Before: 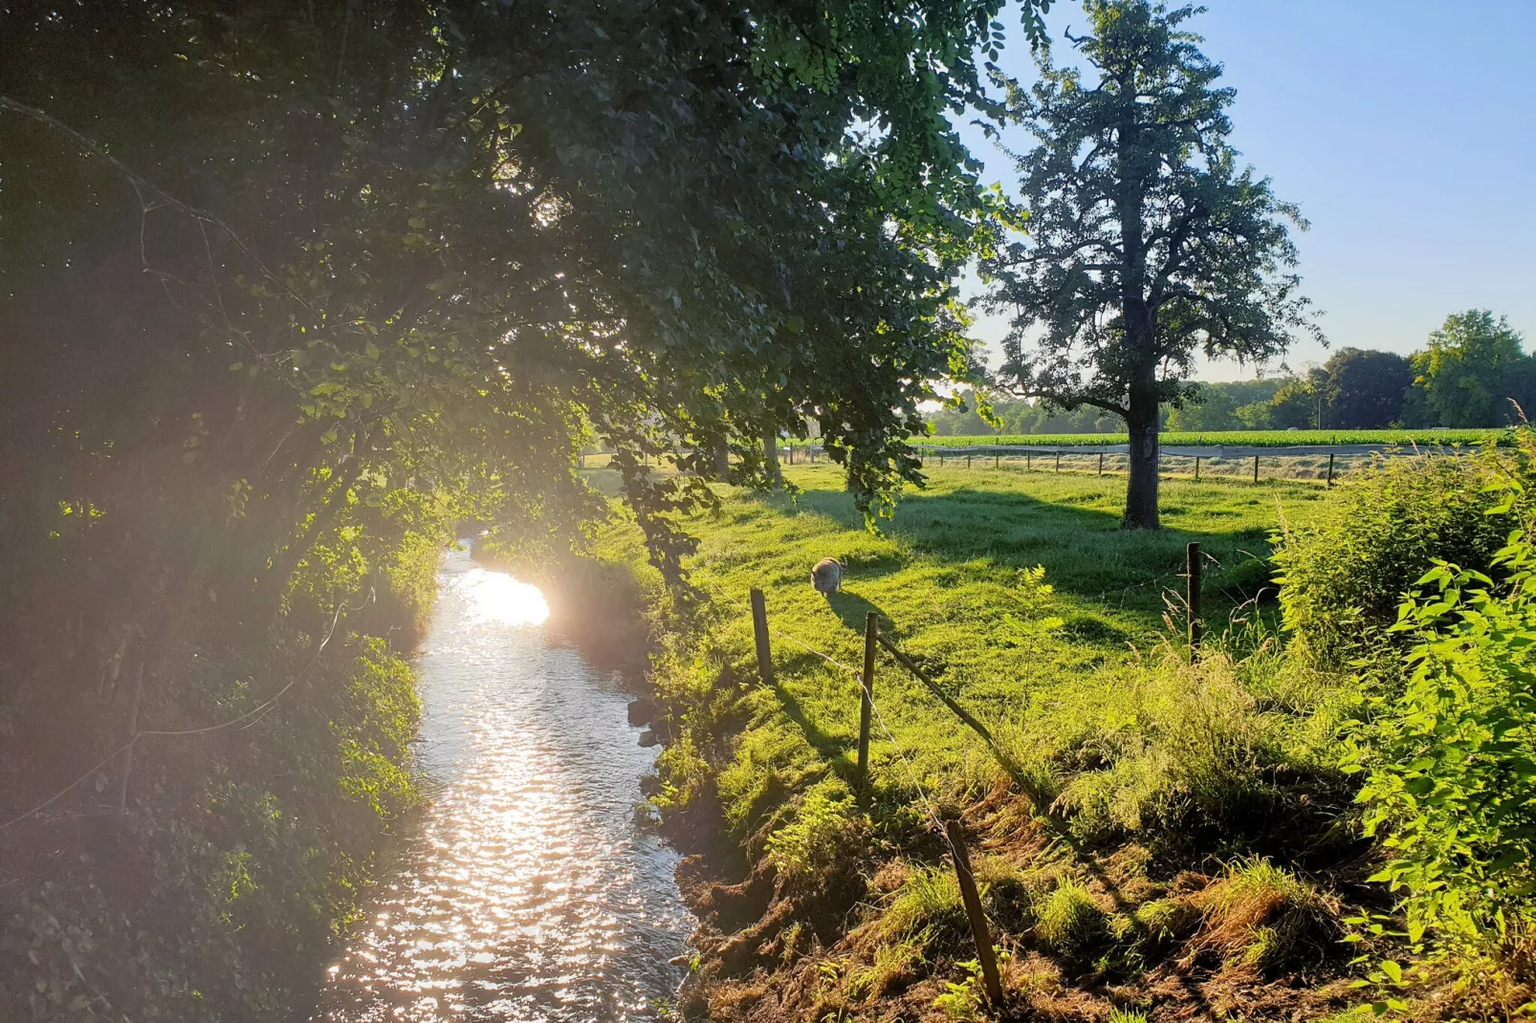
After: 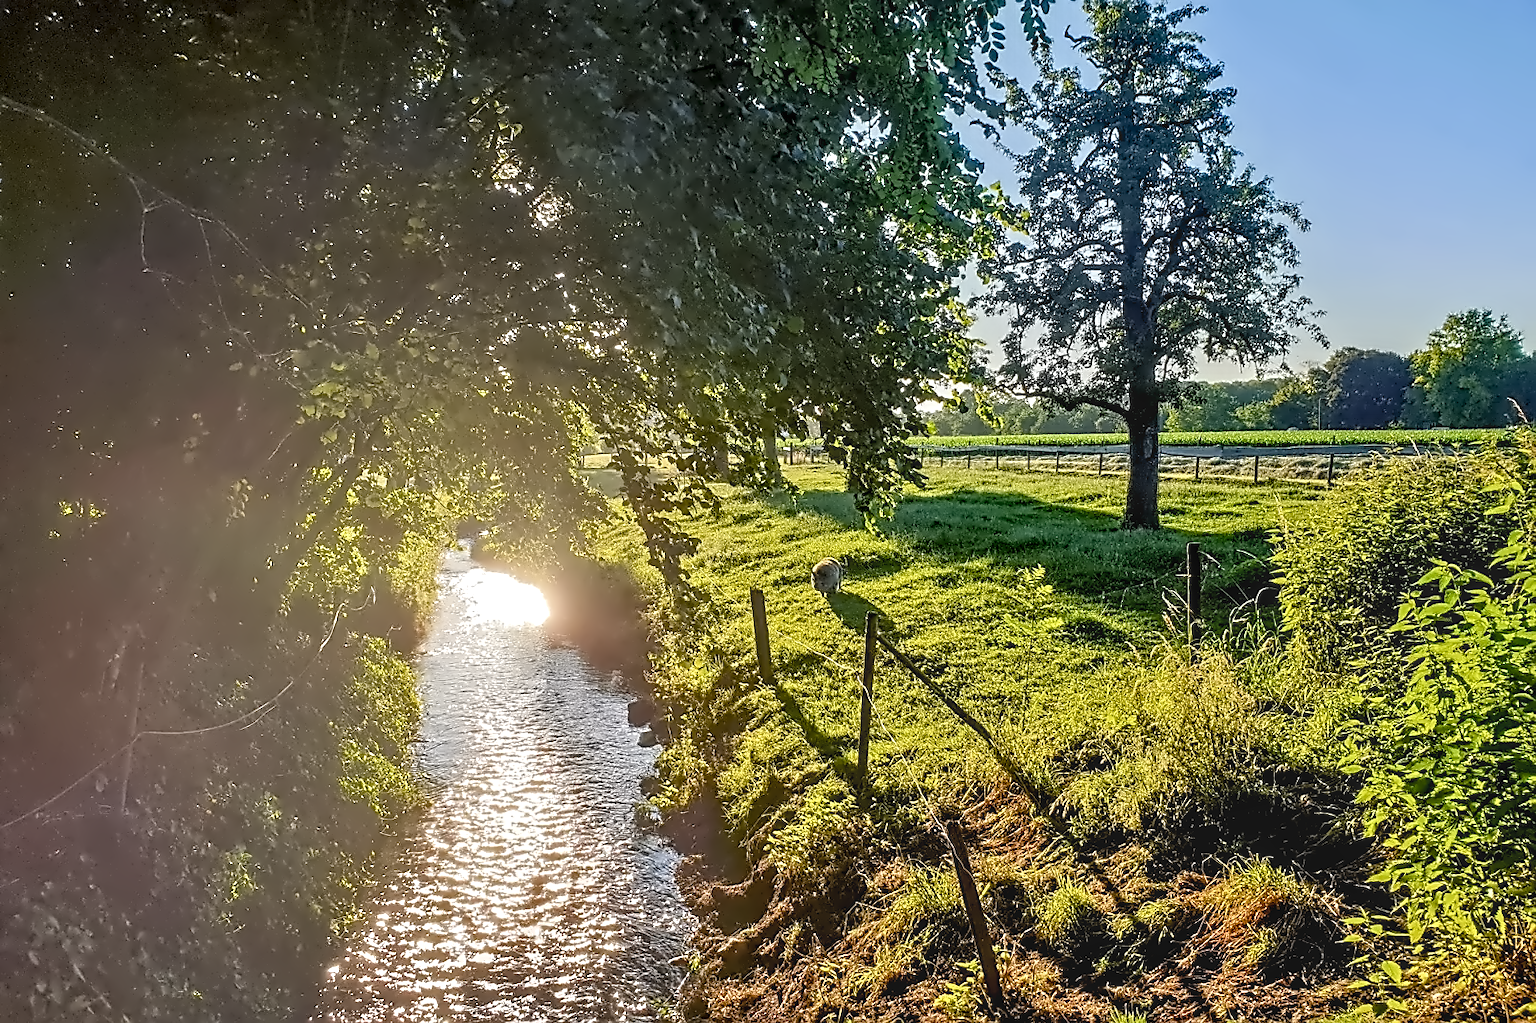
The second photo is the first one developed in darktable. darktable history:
contrast equalizer "denoise & sharpen": octaves 7, y [[0.5, 0.542, 0.583, 0.625, 0.667, 0.708], [0.5 ×6], [0.5 ×6], [0, 0.033, 0.067, 0.1, 0.133, 0.167], [0, 0.05, 0.1, 0.15, 0.2, 0.25]]
sharpen "sharpen": on, module defaults
haze removal: compatibility mode true, adaptive false
denoise (profiled): preserve shadows 1.3, scattering 0.018, a [-1, 0, 0], compensate highlight preservation false
color balance rgb "basic colorfulness: standard": perceptual saturation grading › global saturation 20%, perceptual saturation grading › highlights -25%, perceptual saturation grading › shadows 25%
local contrast "clarity": highlights 0%, shadows 0%, detail 133%
